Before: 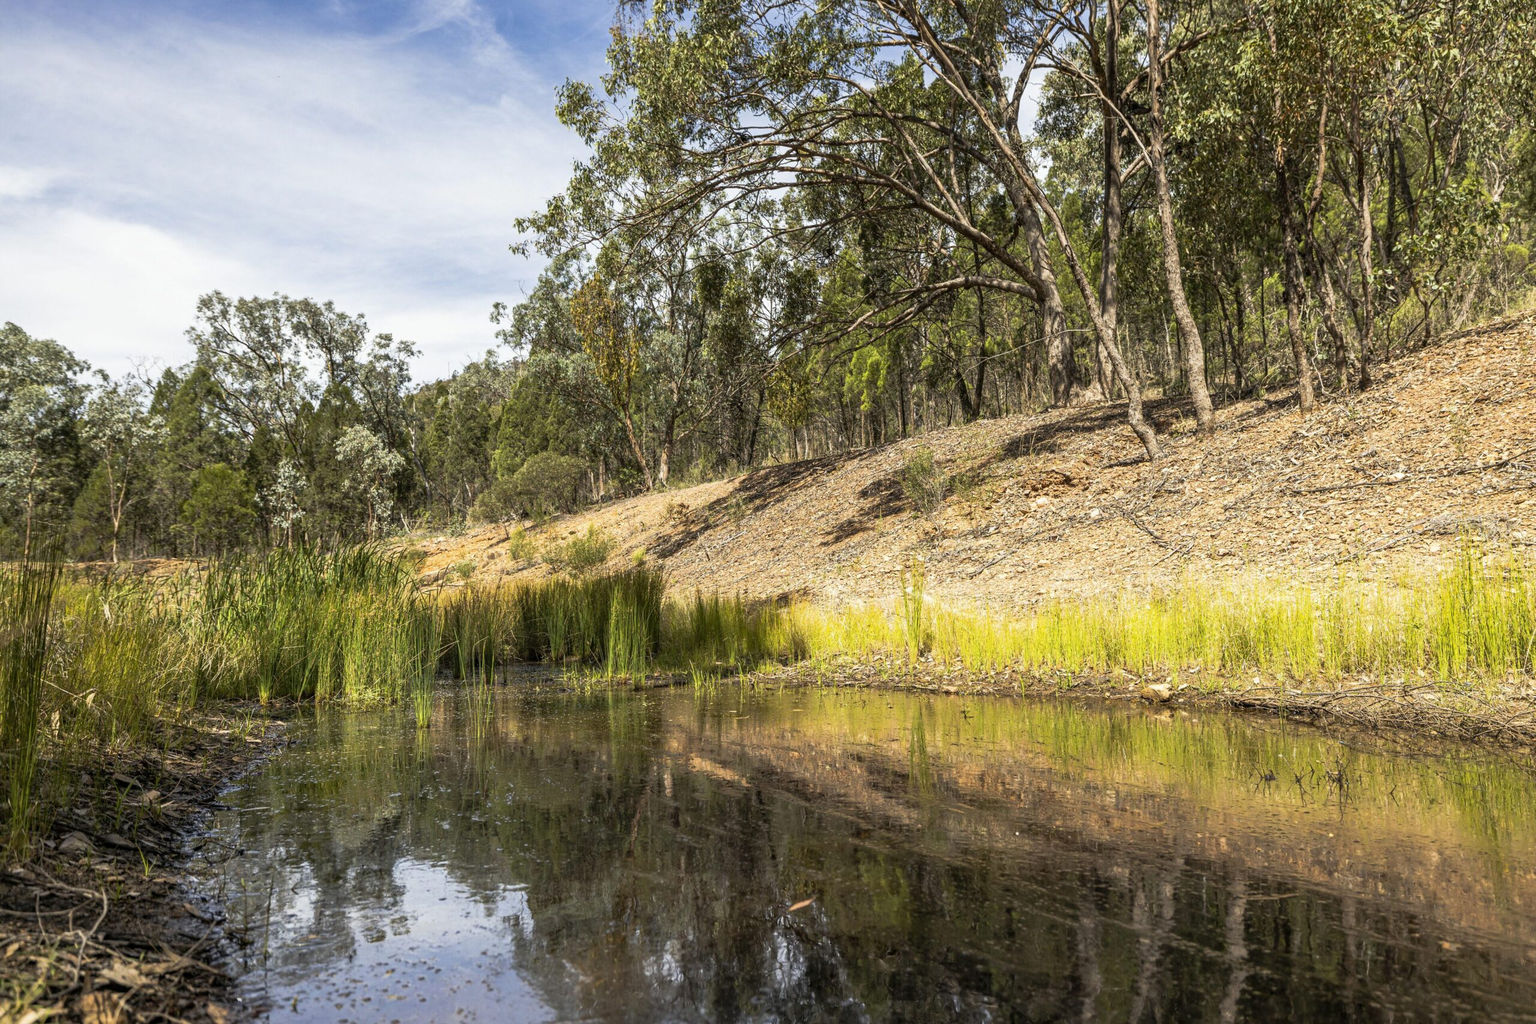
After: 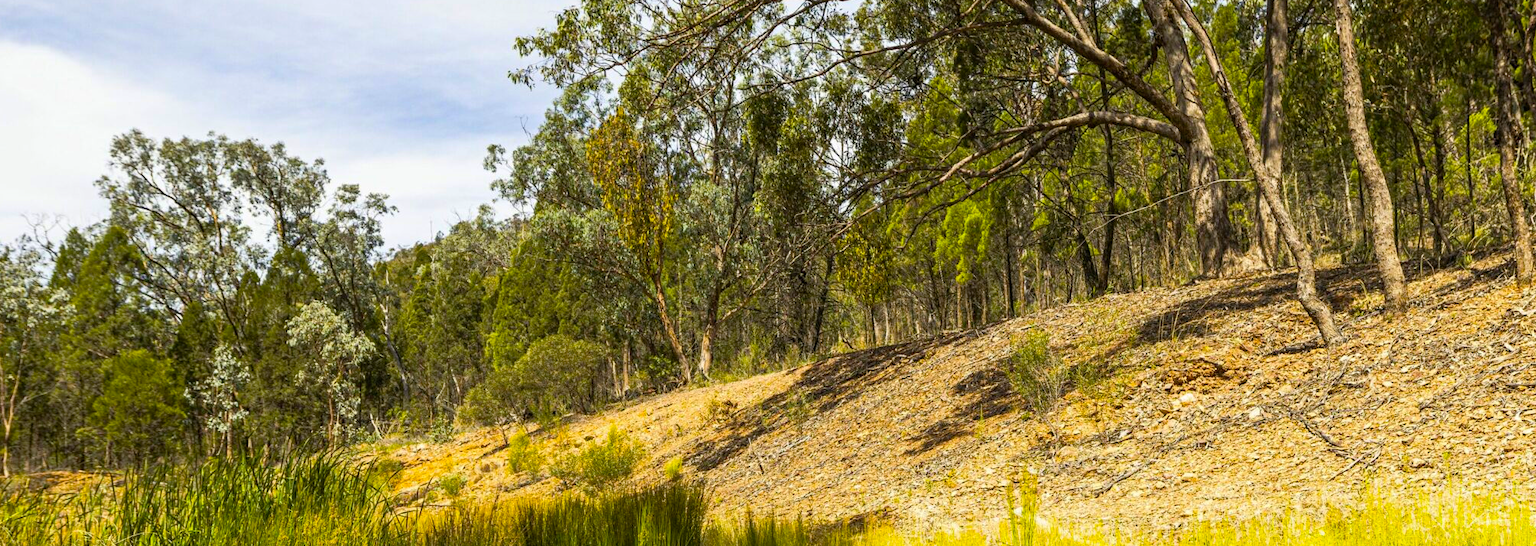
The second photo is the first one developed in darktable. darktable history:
crop: left 7.226%, top 18.505%, right 14.291%, bottom 39.558%
haze removal: adaptive false
color balance rgb: linear chroma grading › global chroma 14.825%, perceptual saturation grading › global saturation 29.781%, global vibrance 15.192%
